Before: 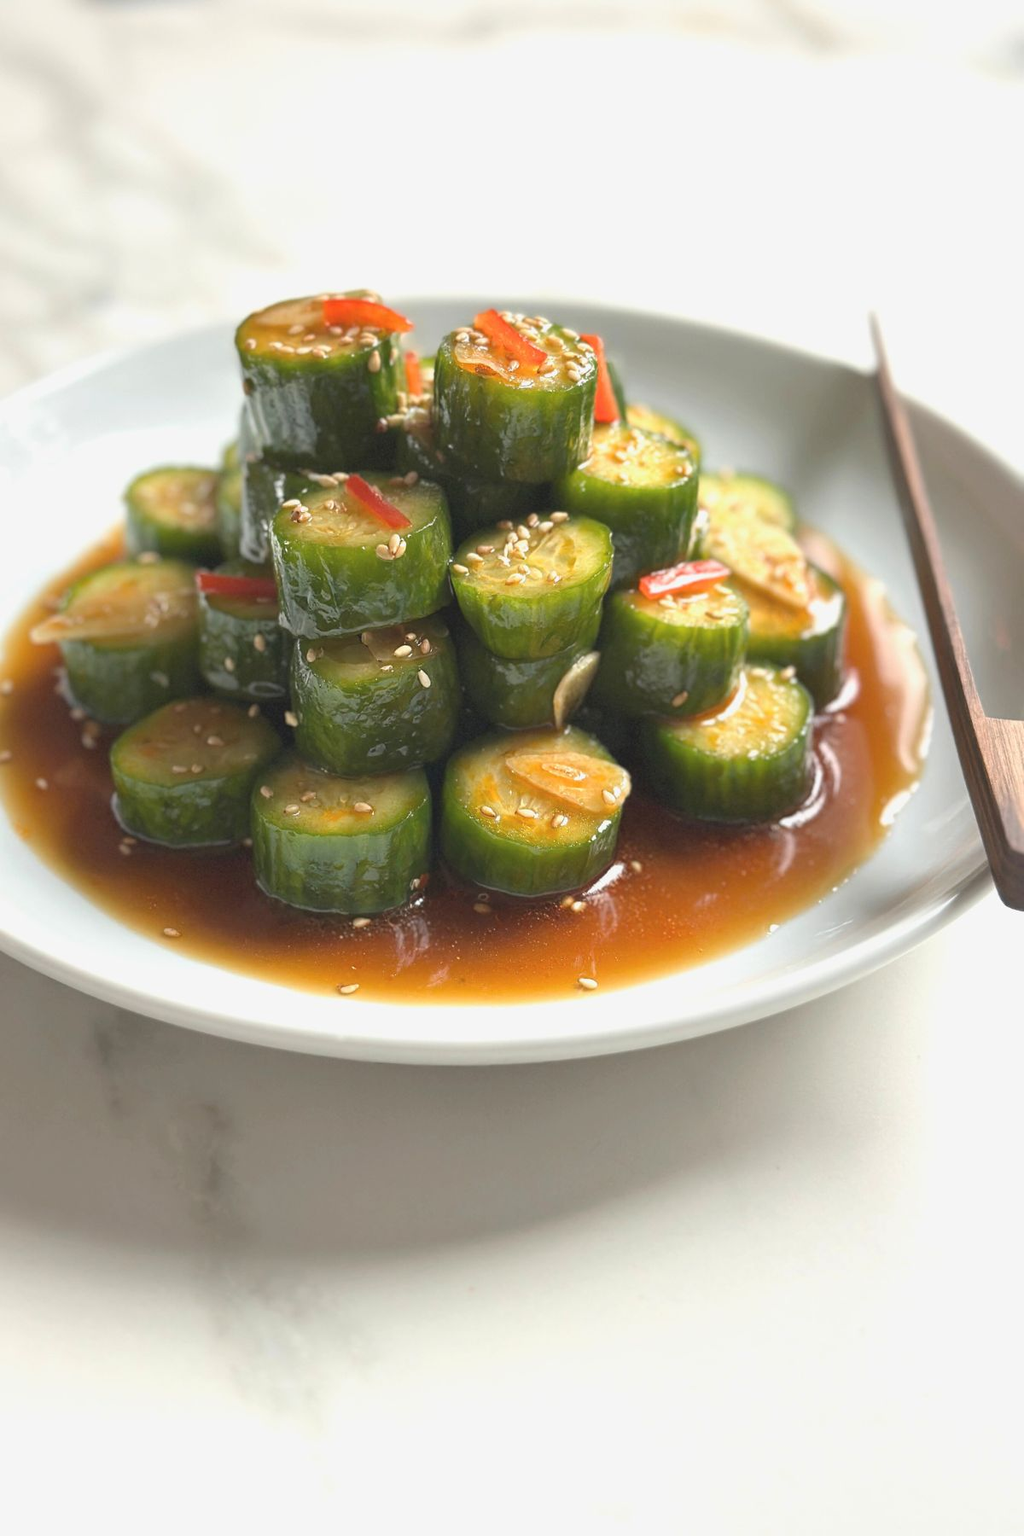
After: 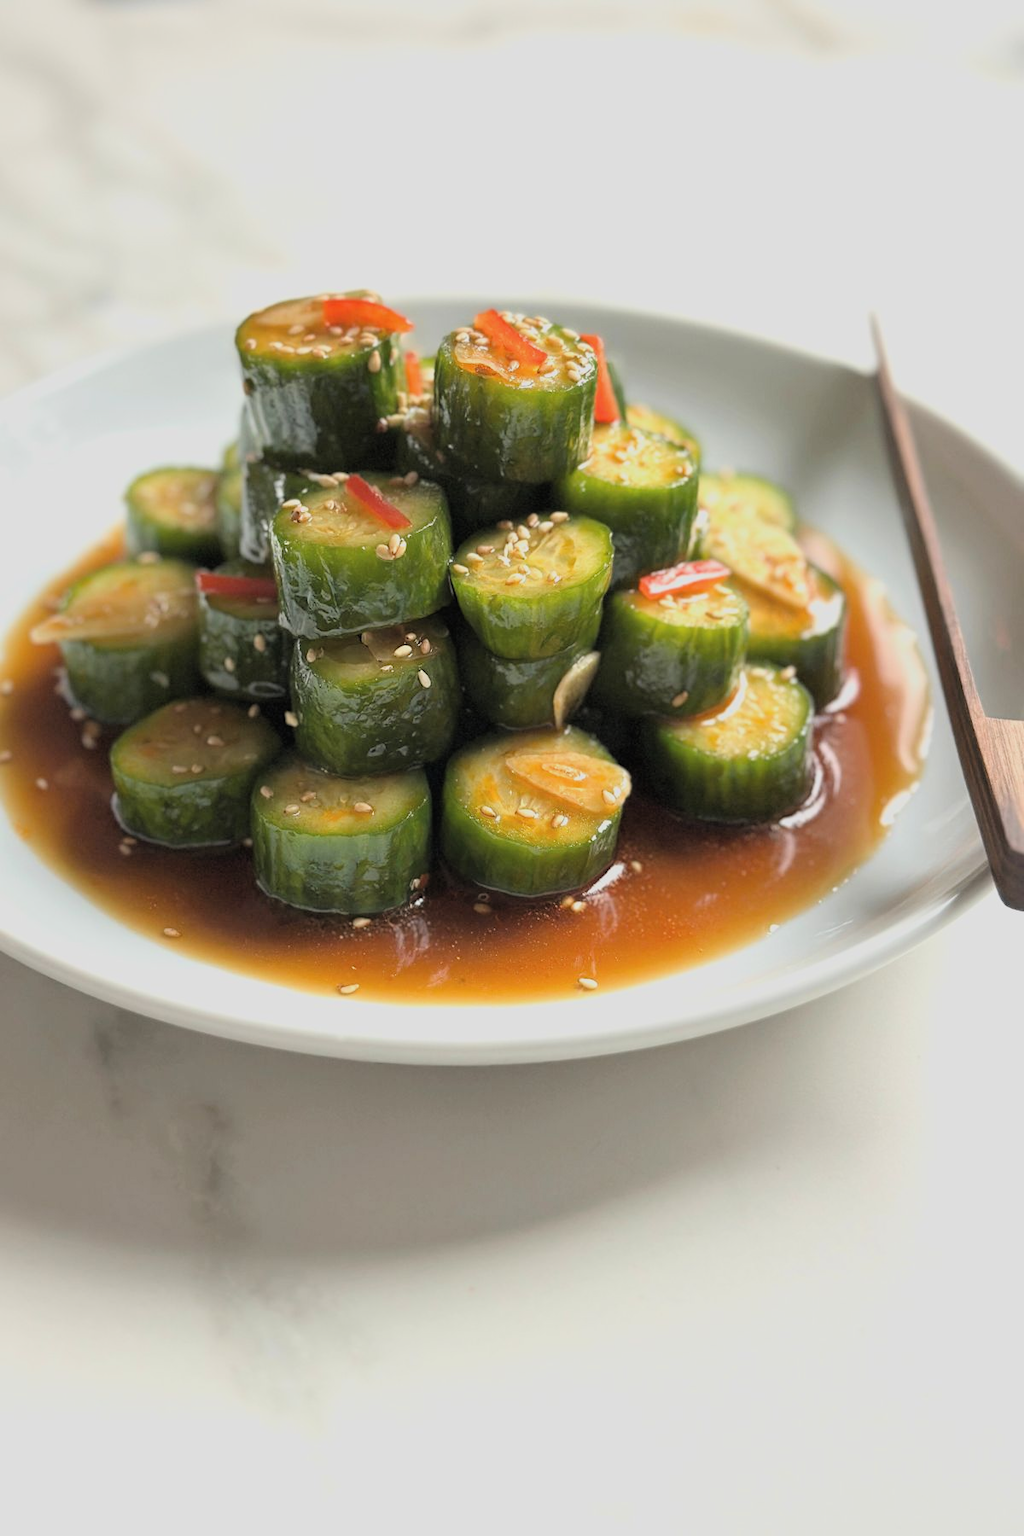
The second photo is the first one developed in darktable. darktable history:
filmic rgb: black relative exposure -7.76 EV, white relative exposure 4.38 EV, hardness 3.75, latitude 49.15%, contrast 1.101, color science v6 (2022)
